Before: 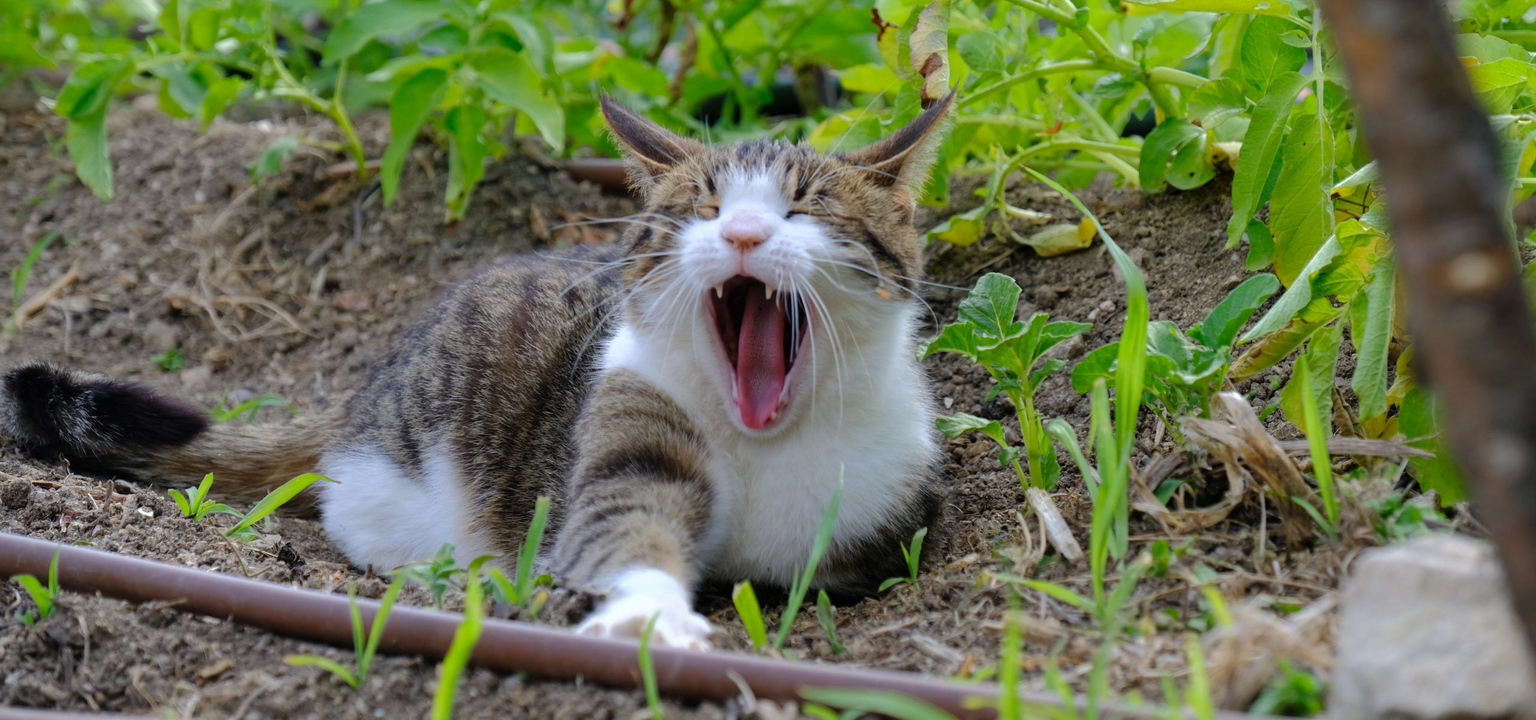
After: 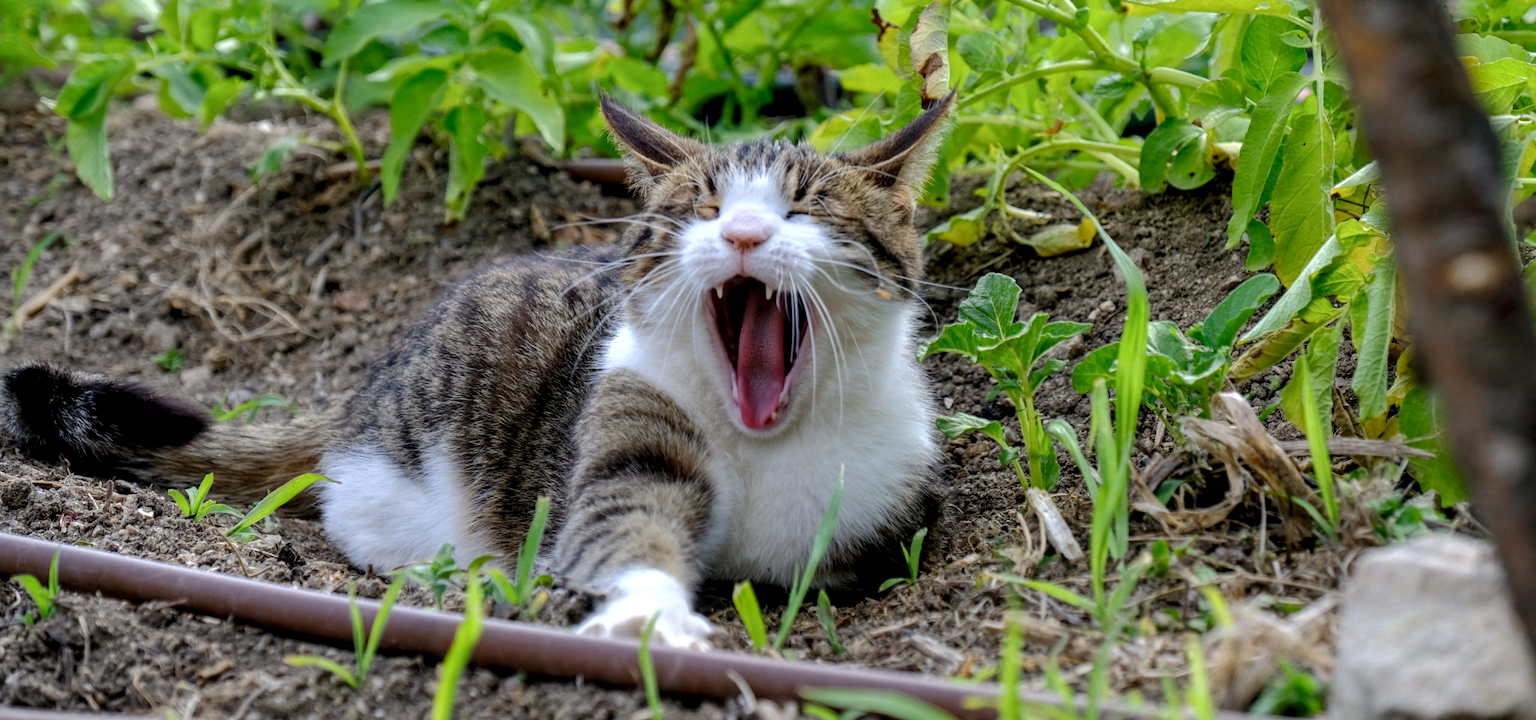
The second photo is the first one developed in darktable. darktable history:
local contrast: highlights 20%, detail 150%
